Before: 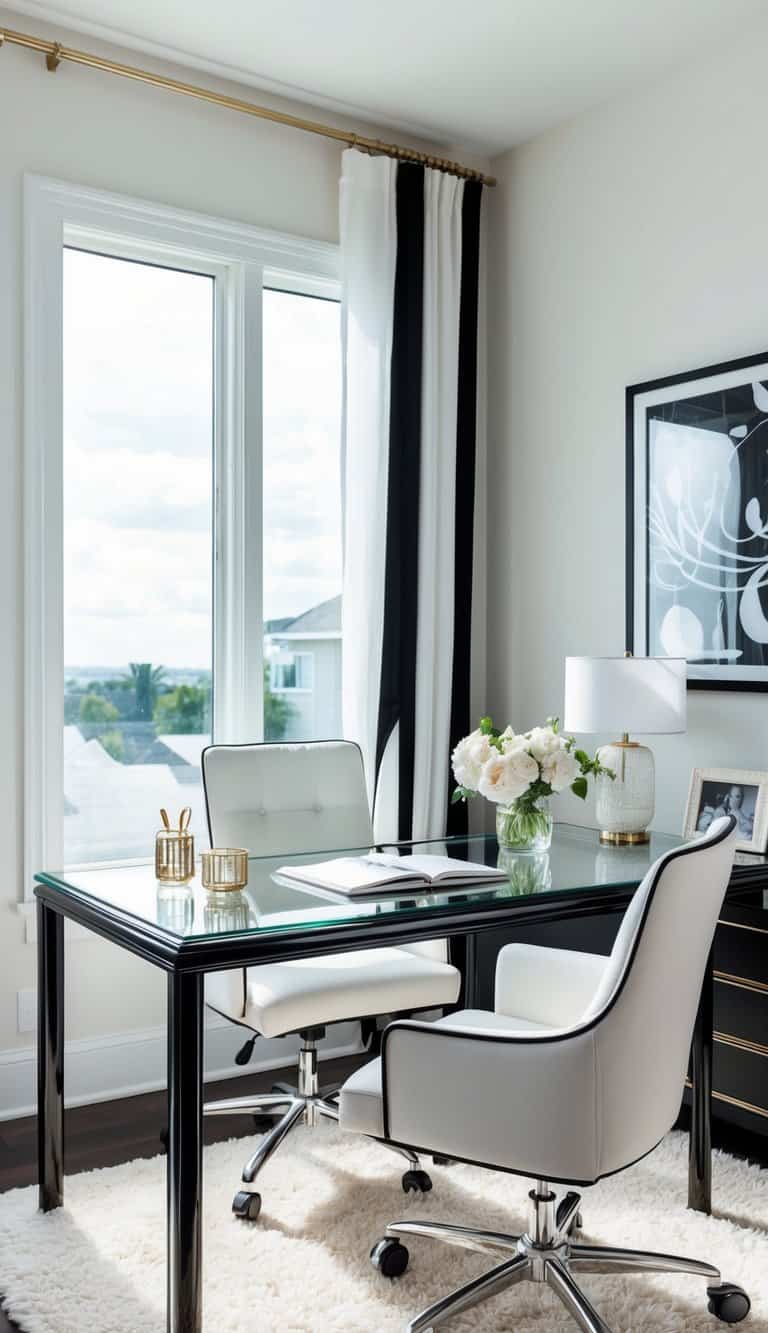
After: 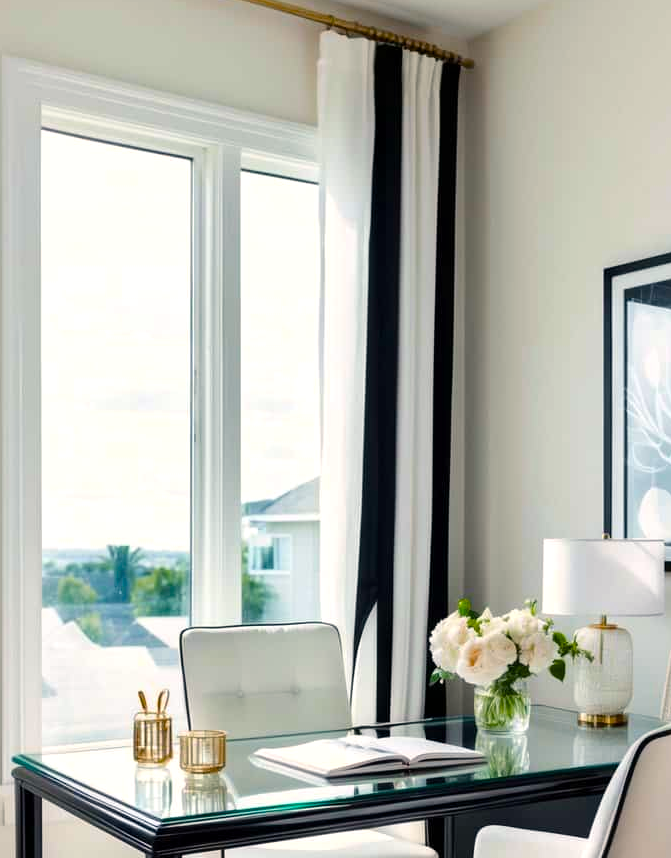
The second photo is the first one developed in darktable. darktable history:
crop: left 2.924%, top 8.88%, right 9.662%, bottom 26.739%
color balance rgb: shadows lift › hue 87.75°, highlights gain › chroma 2.013%, highlights gain › hue 63.28°, perceptual saturation grading › global saturation 30.385%, perceptual brilliance grading › highlights 7.256%, perceptual brilliance grading › mid-tones 16.017%, perceptual brilliance grading › shadows -5.33%, global vibrance 16.201%, saturation formula JzAzBz (2021)
